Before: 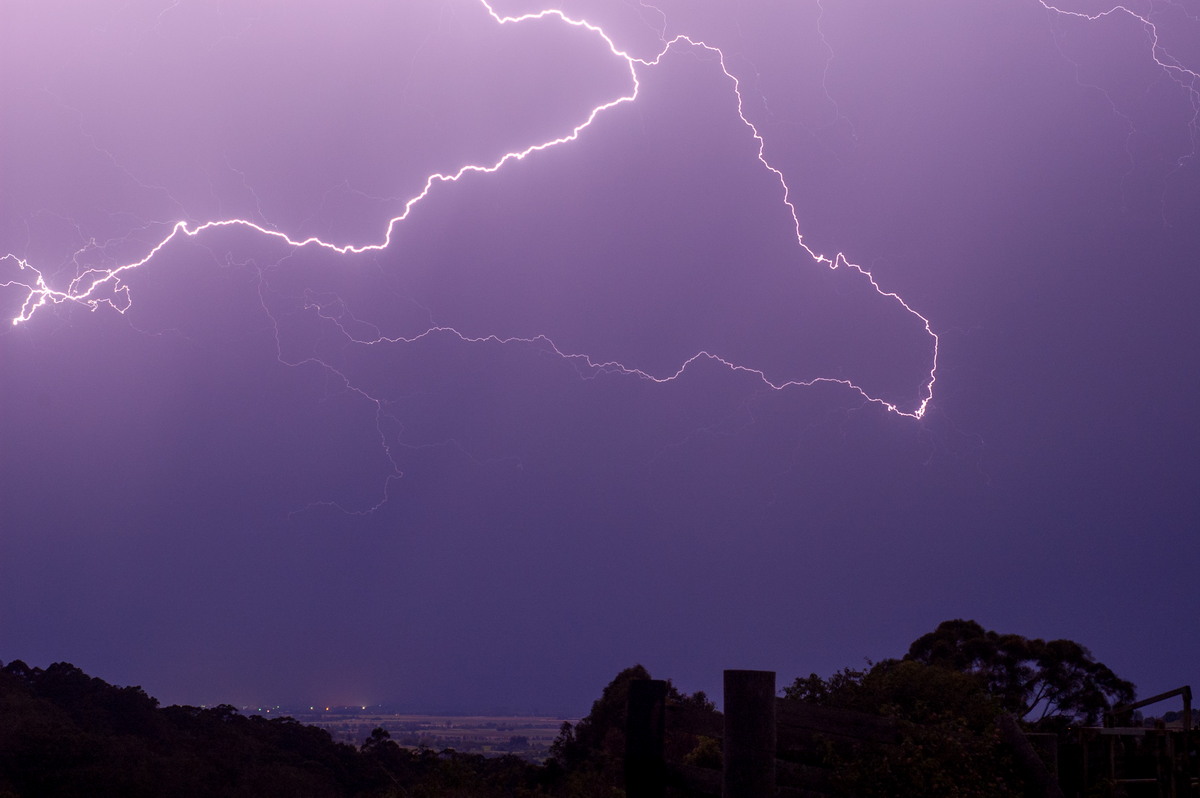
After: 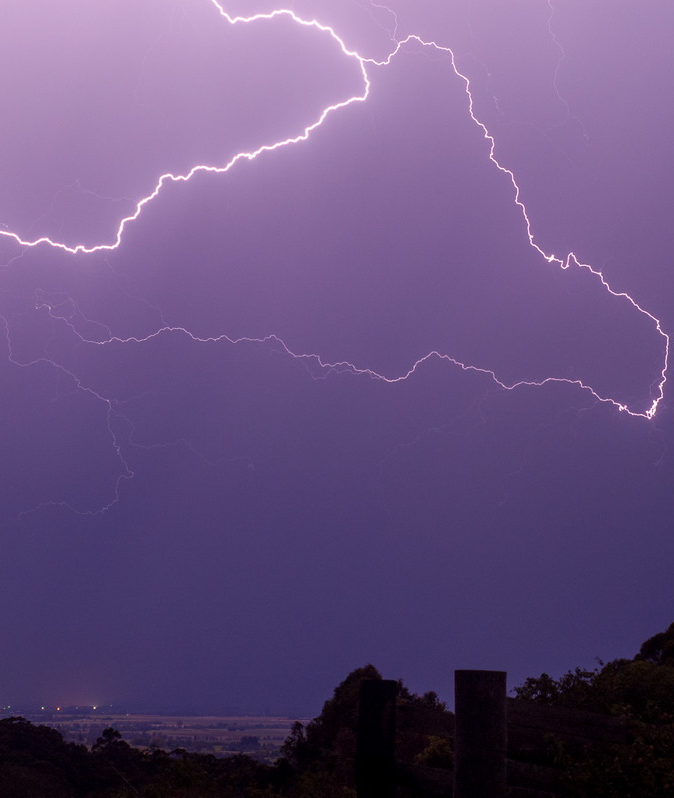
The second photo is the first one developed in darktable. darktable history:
crop and rotate: left 22.5%, right 21.256%
